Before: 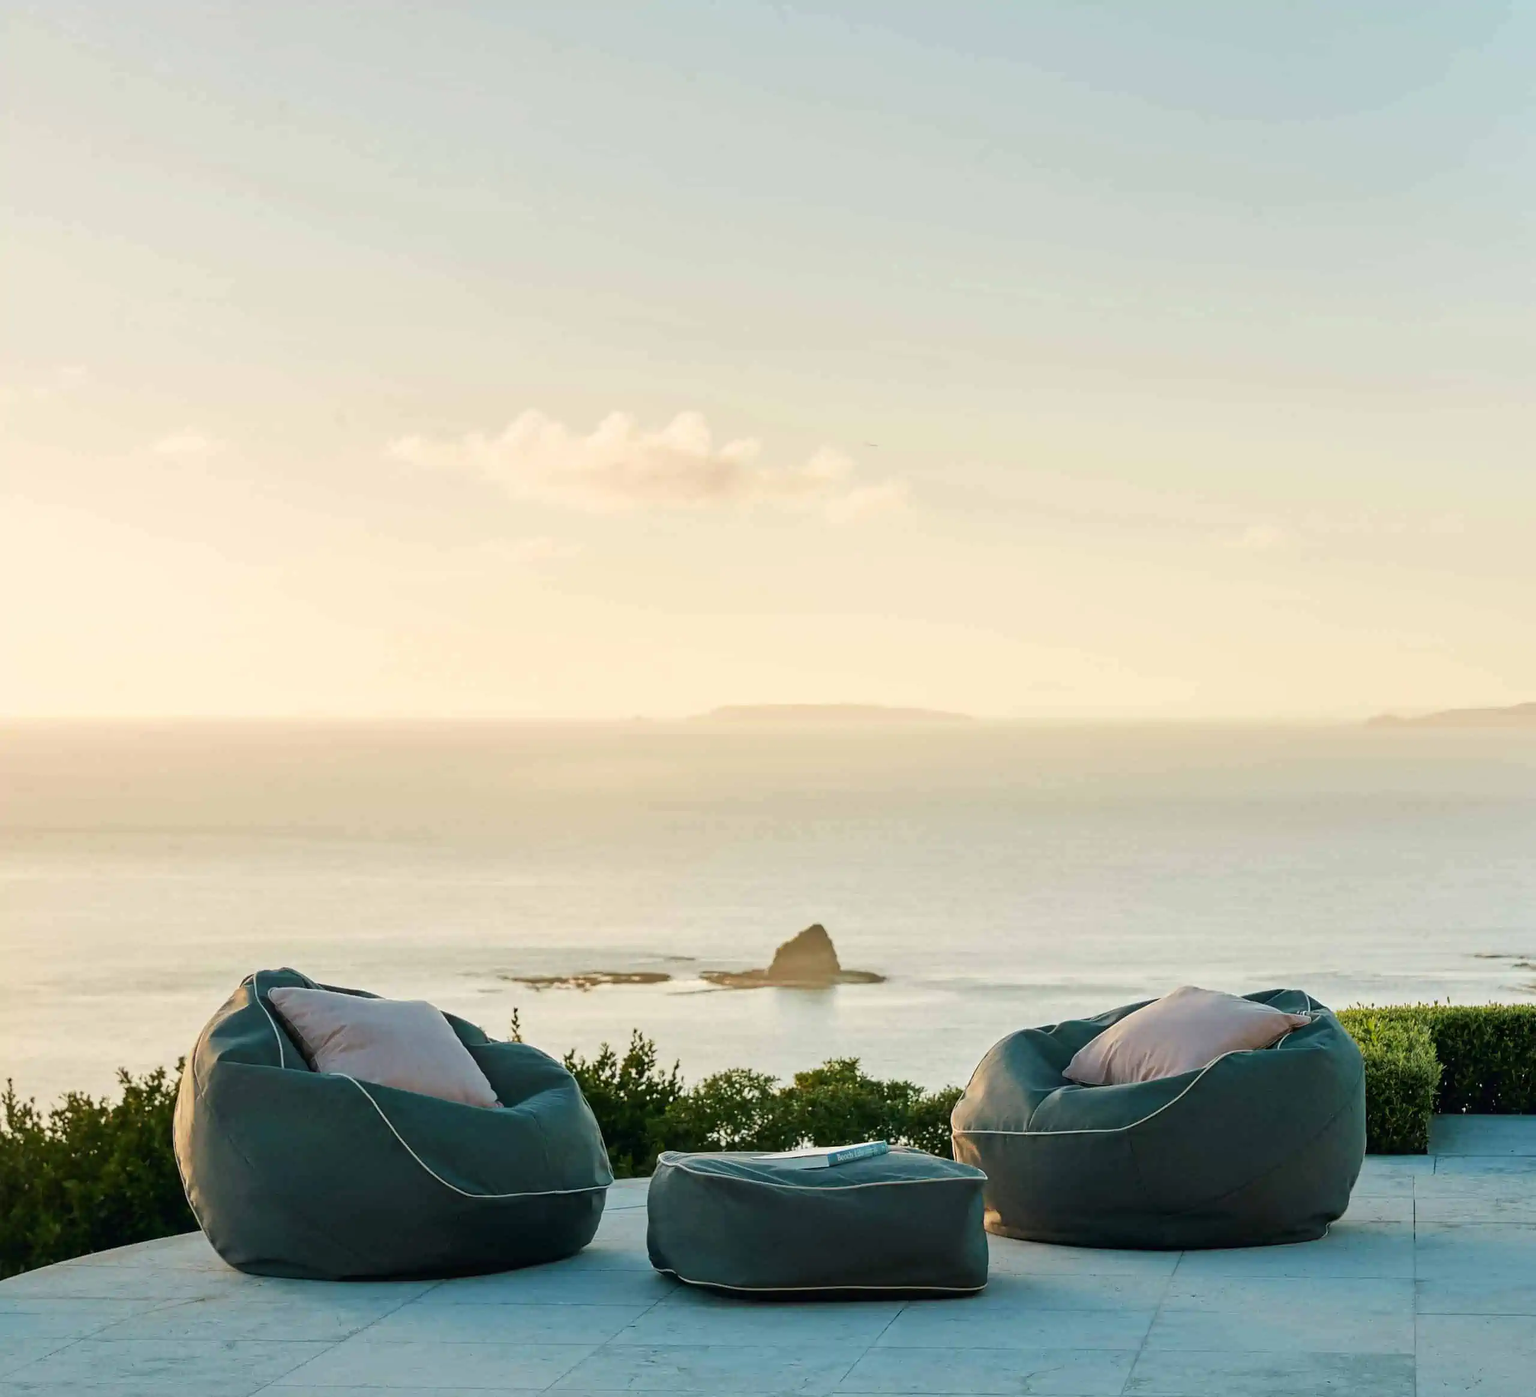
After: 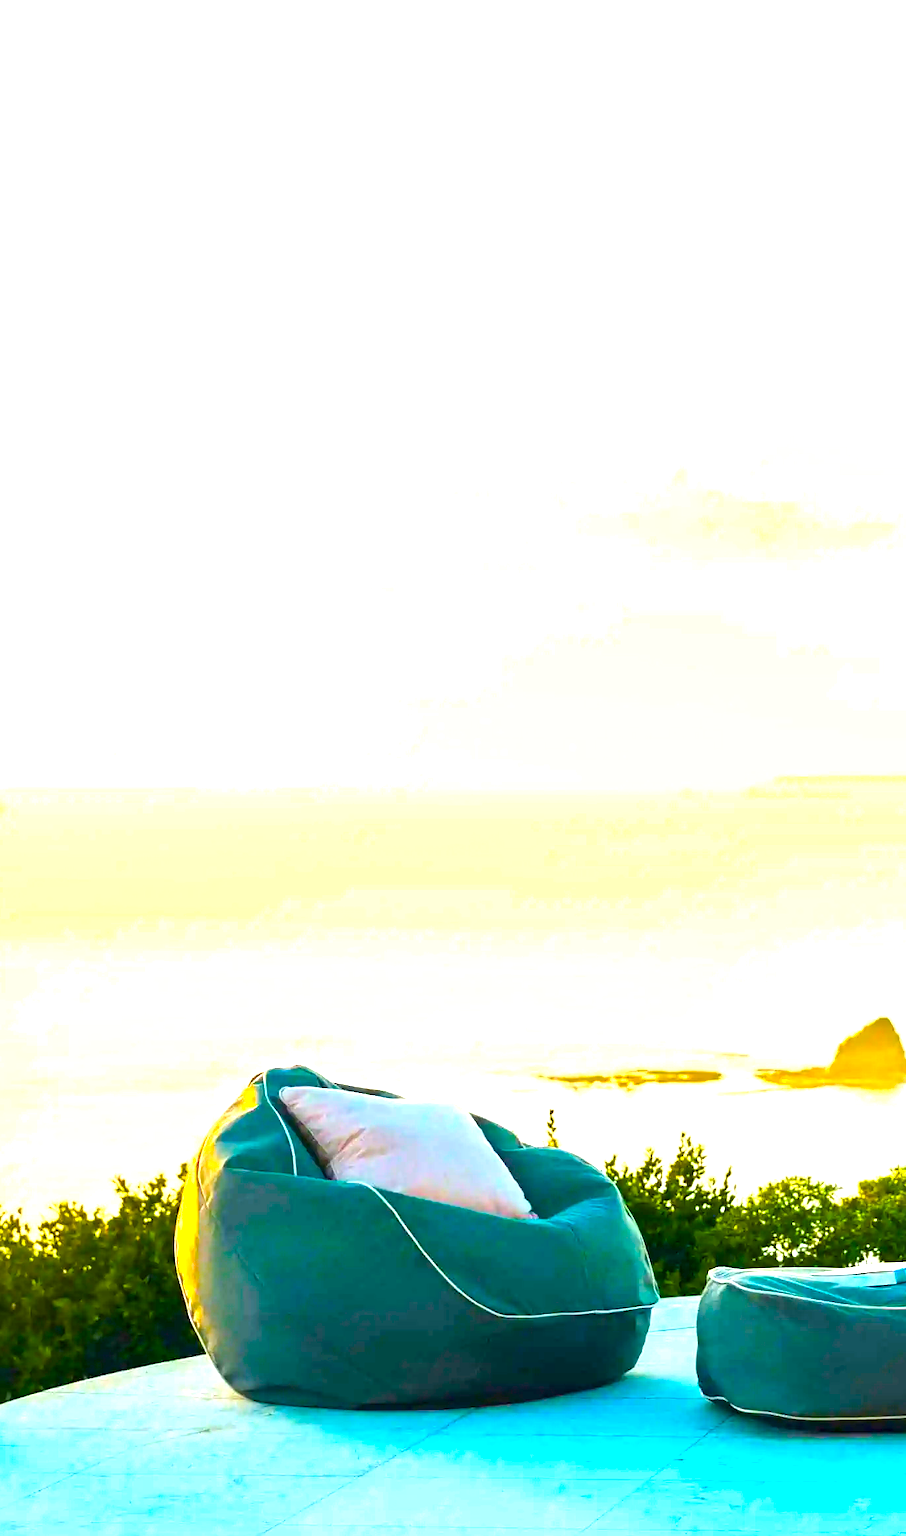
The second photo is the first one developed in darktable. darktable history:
crop: left 0.954%, right 45.372%, bottom 0.081%
color balance rgb: perceptual saturation grading › global saturation 64.887%, perceptual saturation grading › highlights 59.669%, perceptual saturation grading › mid-tones 49.866%, perceptual saturation grading › shadows 49.436%, global vibrance 20%
exposure: black level correction 0, exposure 1.75 EV, compensate exposure bias true, compensate highlight preservation false
